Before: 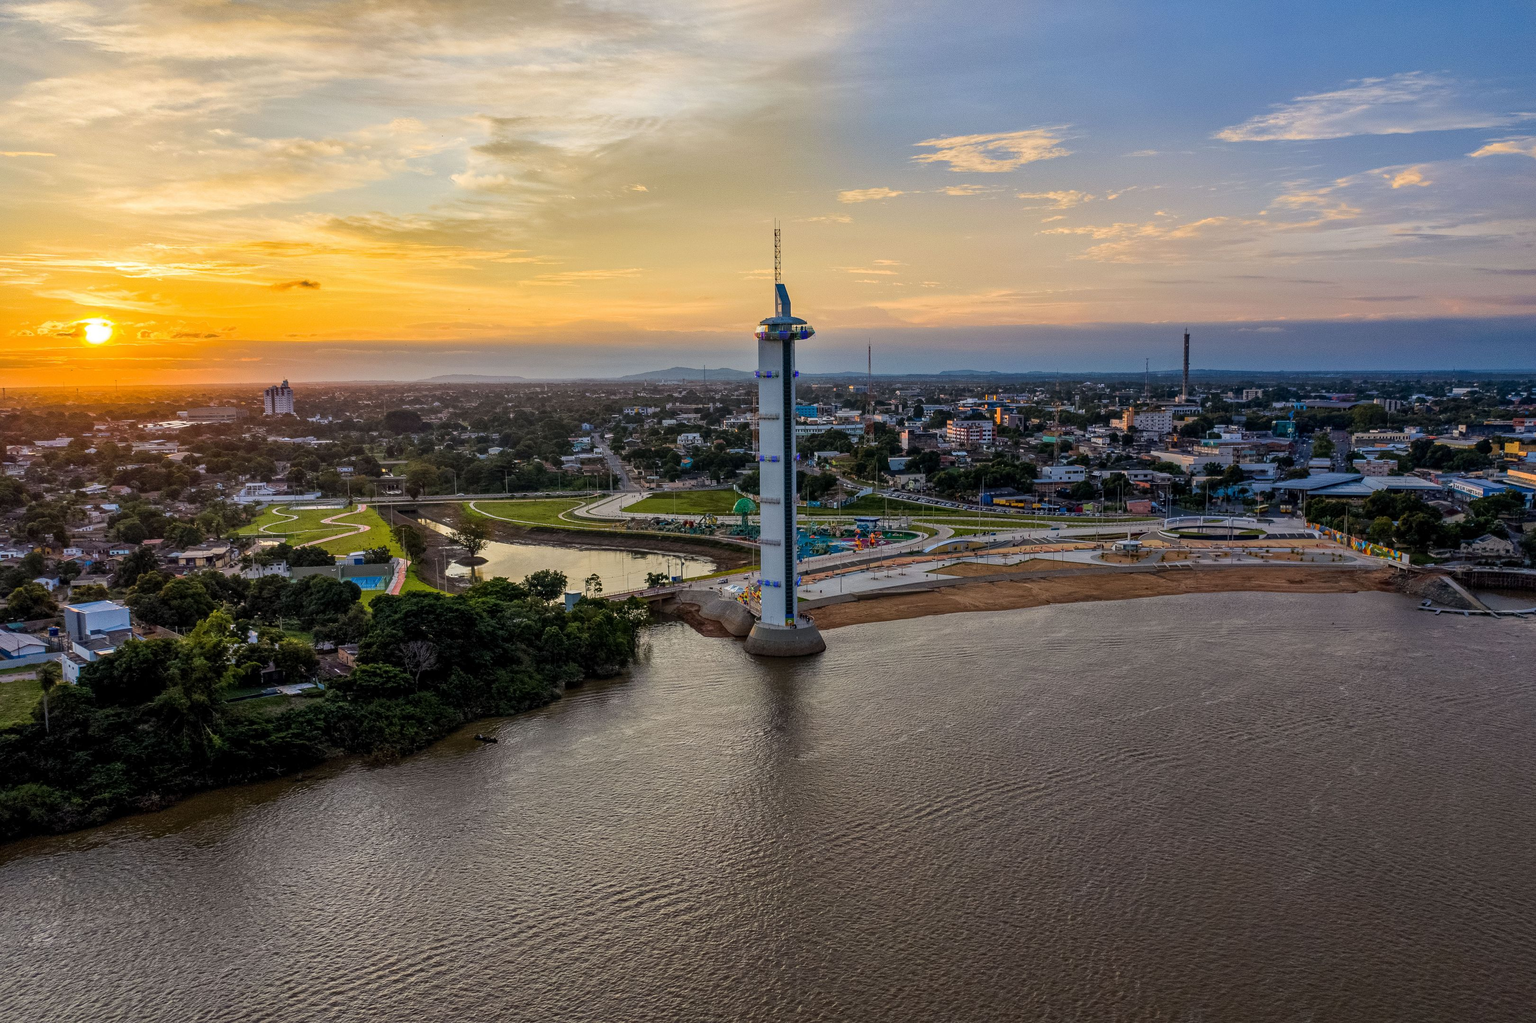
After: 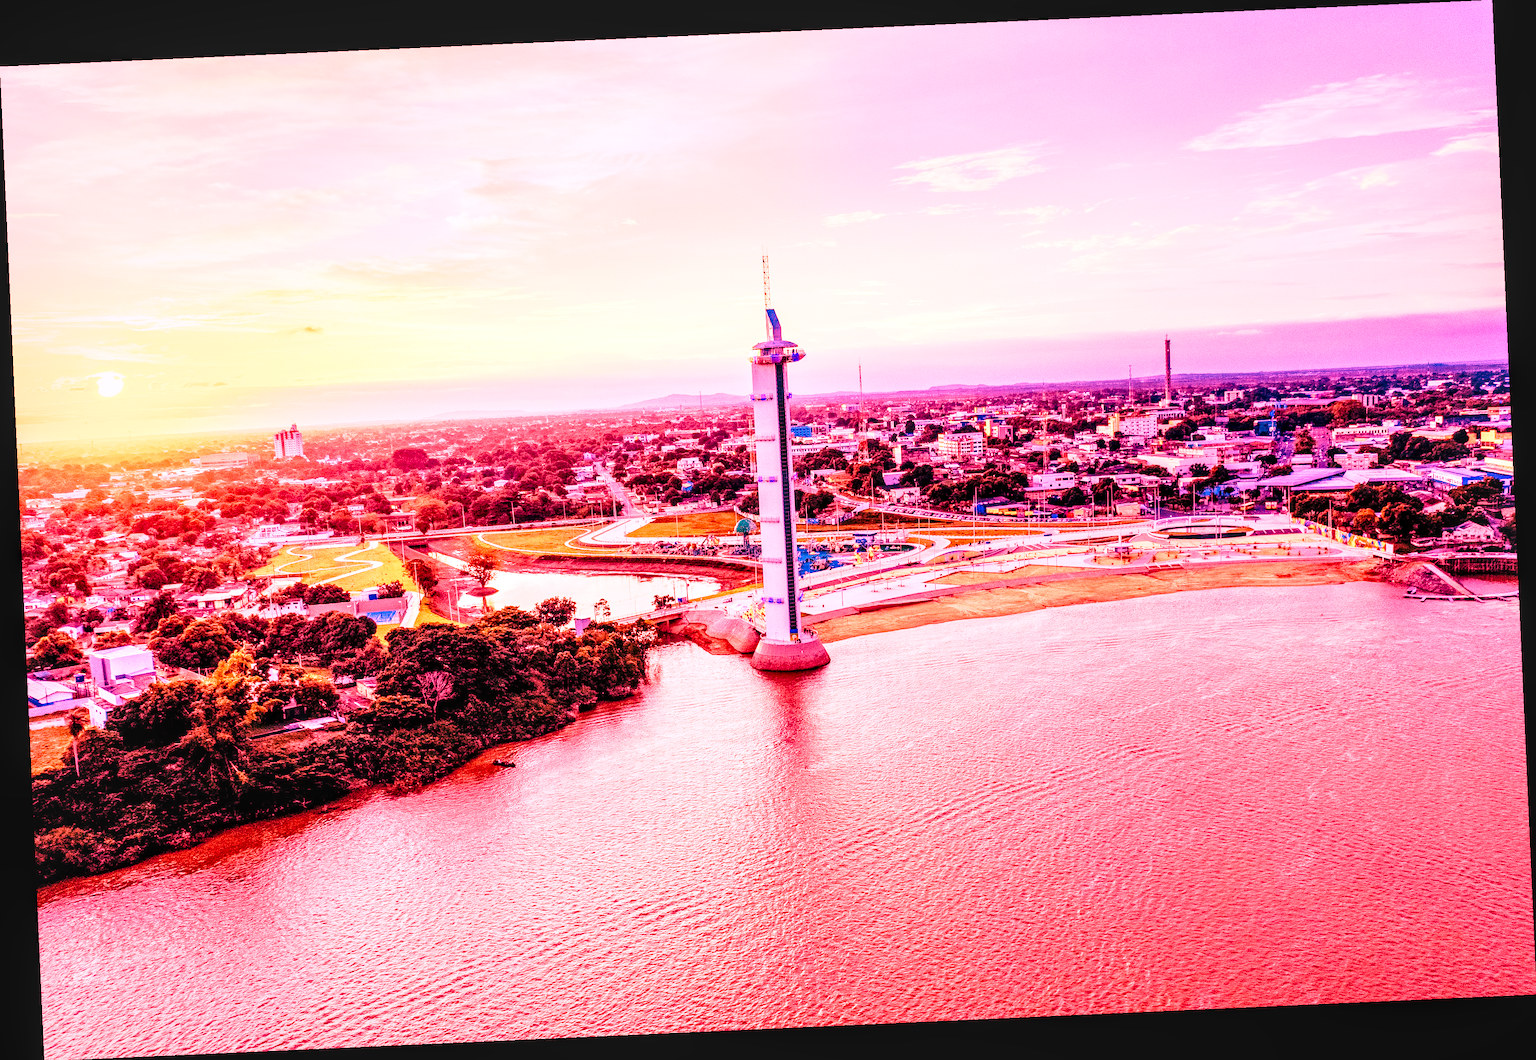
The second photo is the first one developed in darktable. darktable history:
white balance: red 4.26, blue 1.802
base curve: curves: ch0 [(0, 0) (0.028, 0.03) (0.121, 0.232) (0.46, 0.748) (0.859, 0.968) (1, 1)], preserve colors none
rotate and perspective: rotation -2.56°, automatic cropping off
local contrast: detail 130%
